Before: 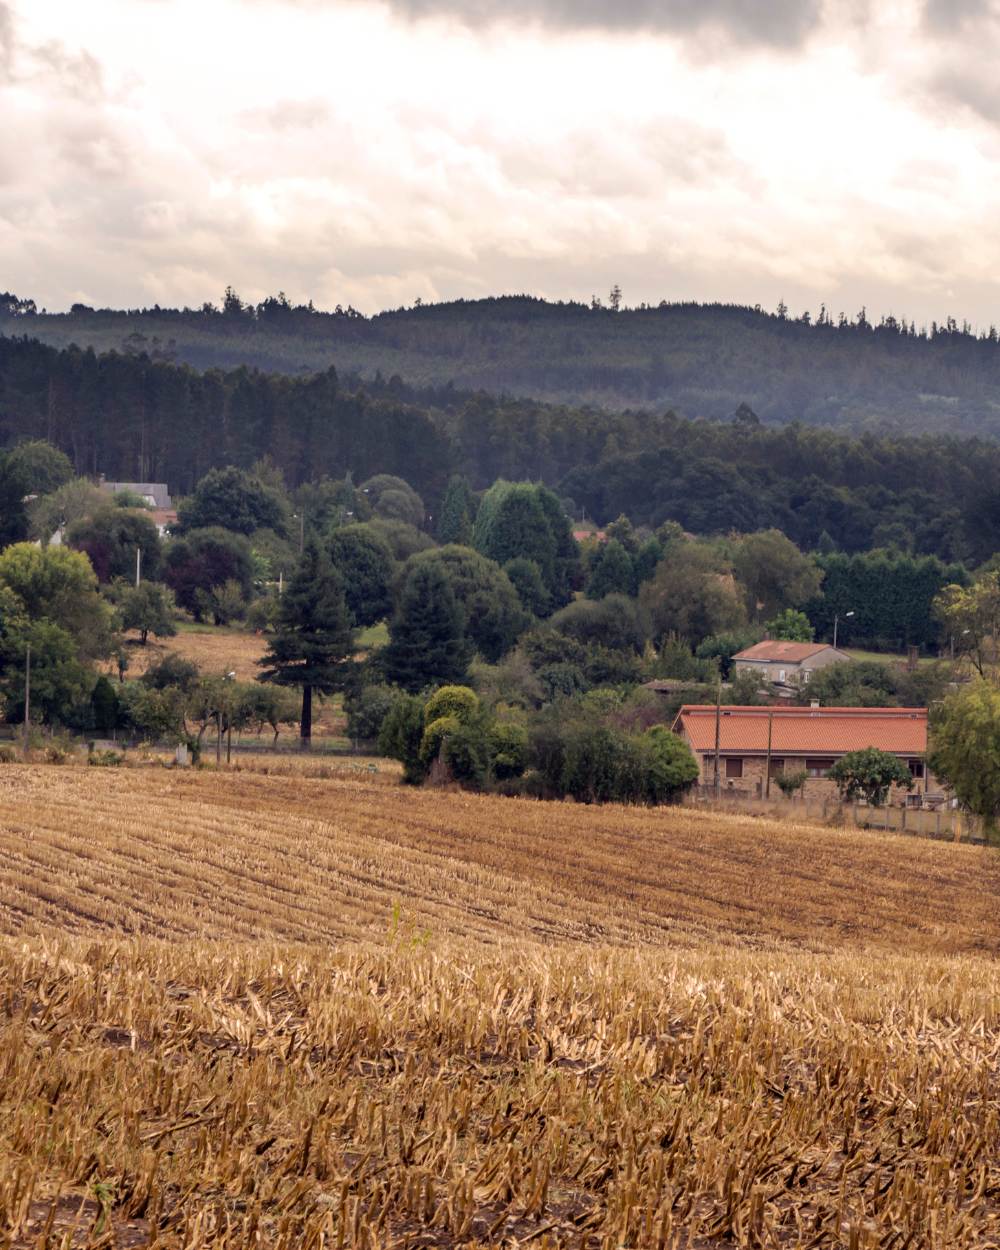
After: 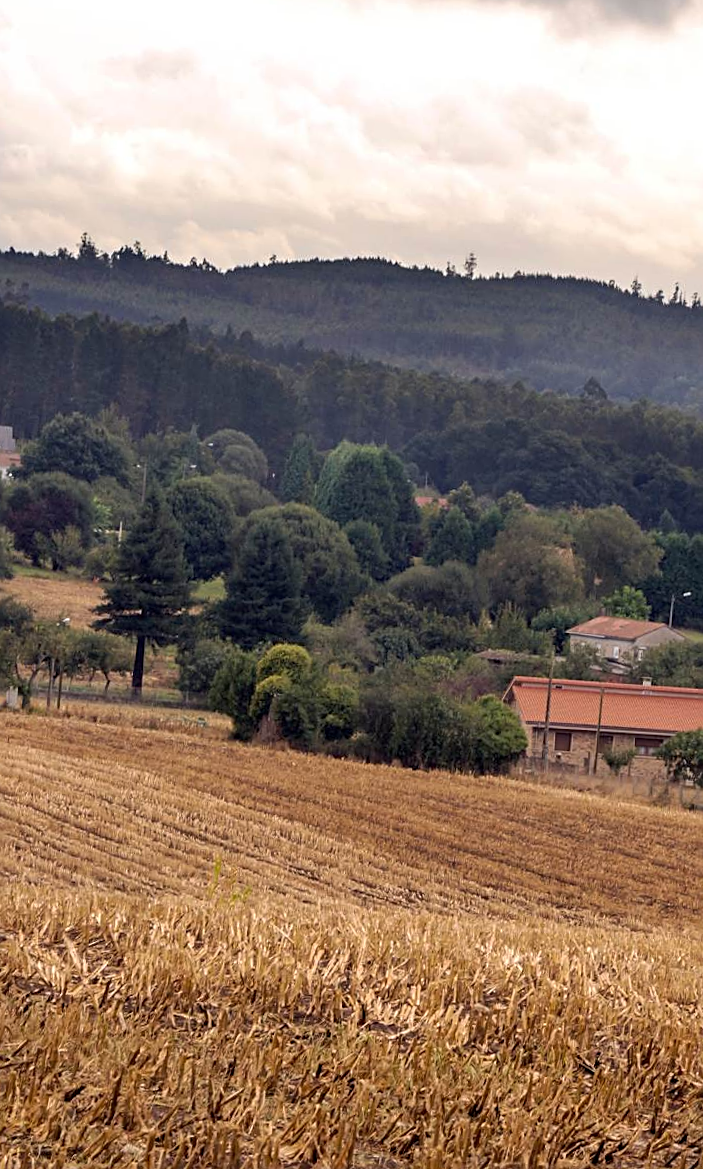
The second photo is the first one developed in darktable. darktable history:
crop and rotate: angle -3.17°, left 14.031%, top 0.029%, right 10.864%, bottom 0.088%
sharpen: on, module defaults
